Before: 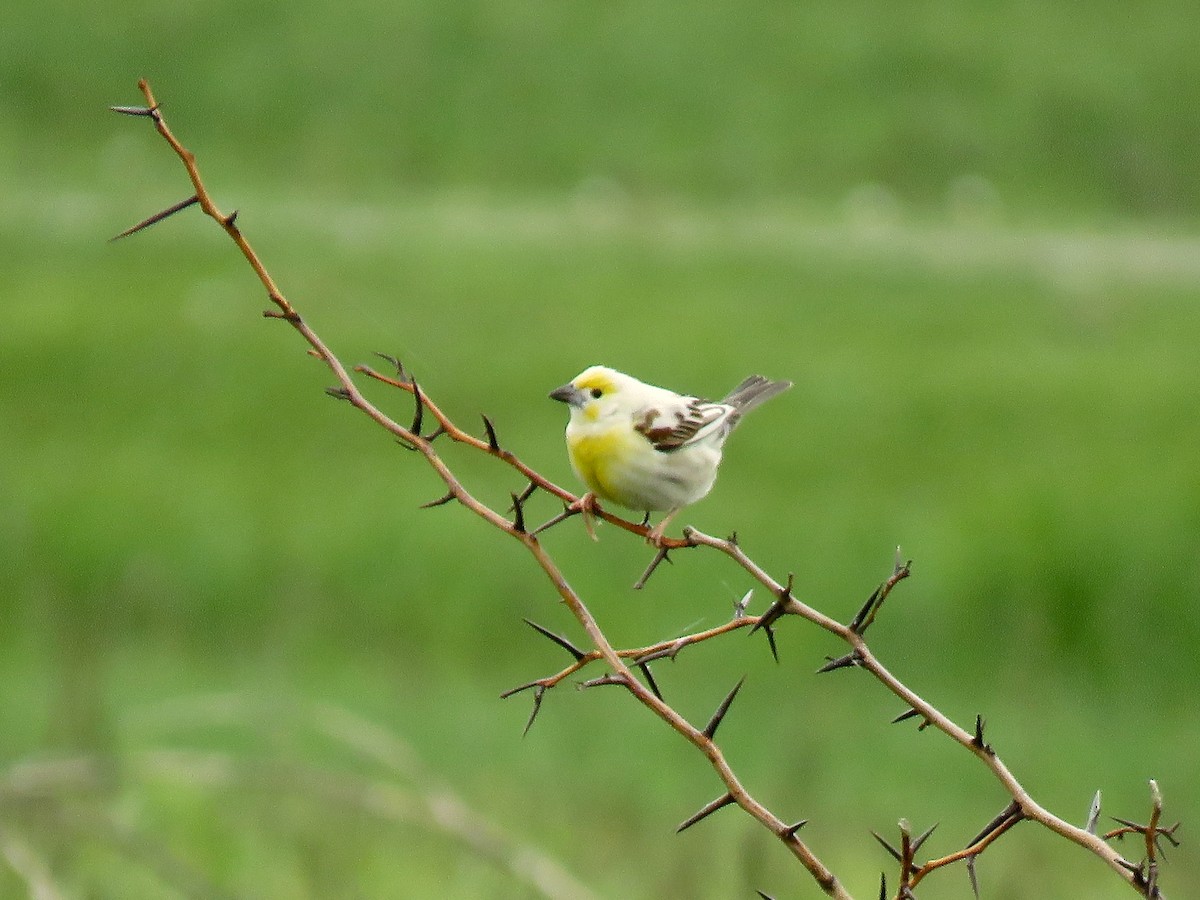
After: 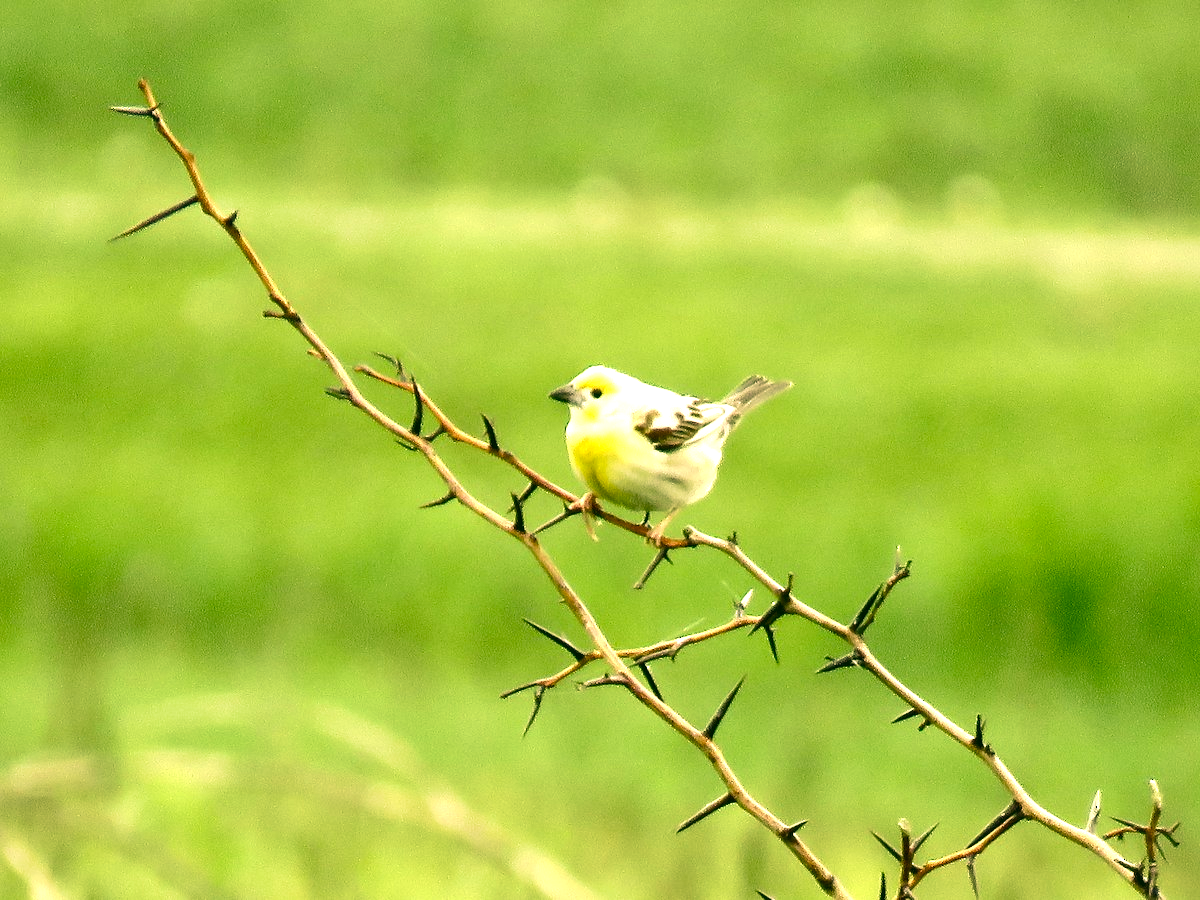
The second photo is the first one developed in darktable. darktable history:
velvia: on, module defaults
color balance rgb: perceptual saturation grading › global saturation 0.598%, perceptual saturation grading › highlights -14.925%, perceptual saturation grading › shadows 24.658%
tone equalizer: -8 EV -0.744 EV, -7 EV -0.724 EV, -6 EV -0.61 EV, -5 EV -0.362 EV, -3 EV 0.378 EV, -2 EV 0.6 EV, -1 EV 0.675 EV, +0 EV 0.723 EV, edges refinement/feathering 500, mask exposure compensation -1.57 EV, preserve details no
exposure: black level correction -0.002, exposure 0.545 EV, compensate highlight preservation false
color correction: highlights a* 4.96, highlights b* 23.79, shadows a* -15.6, shadows b* 3.95
